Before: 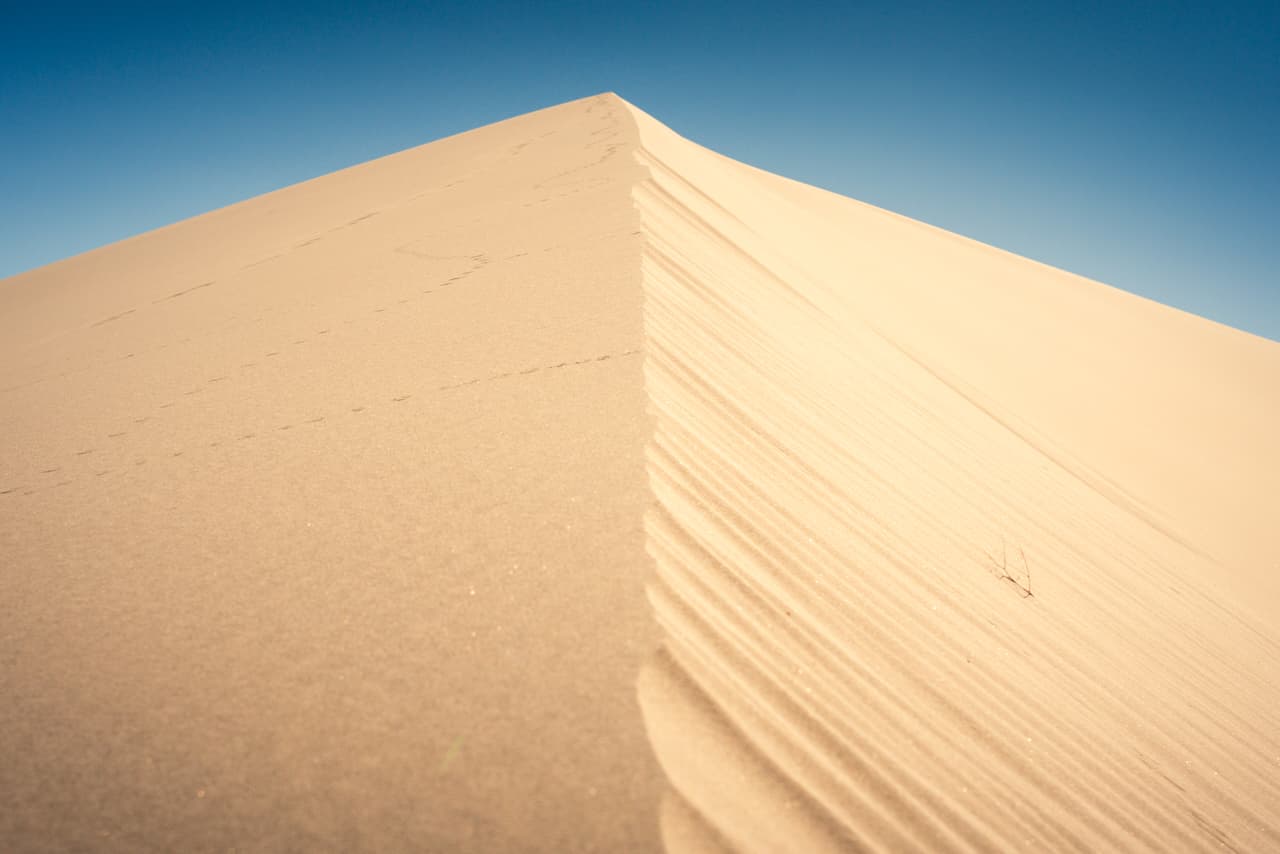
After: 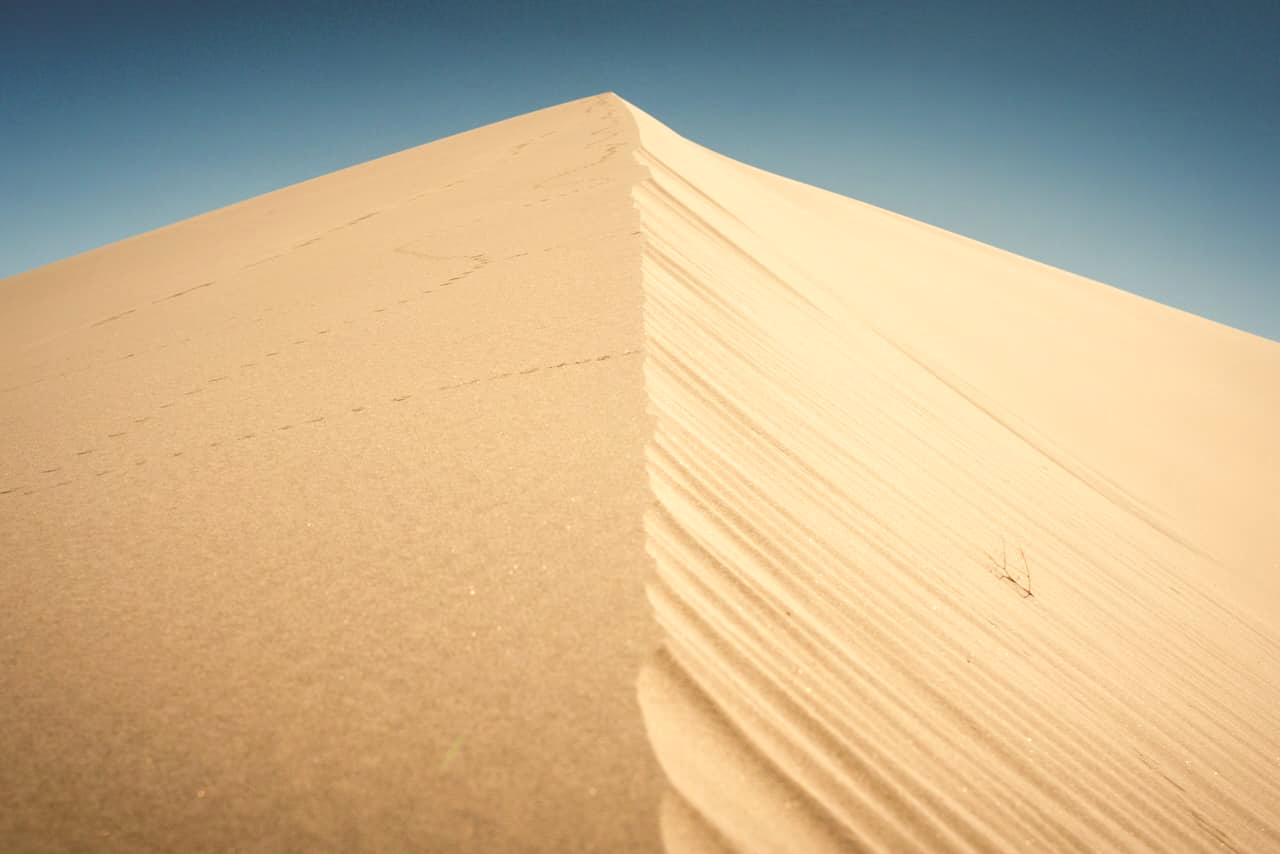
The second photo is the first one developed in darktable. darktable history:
color correction: highlights a* -0.492, highlights b* 0.167, shadows a* 4.88, shadows b* 20.74
local contrast: mode bilateral grid, contrast 21, coarseness 49, detail 119%, midtone range 0.2
